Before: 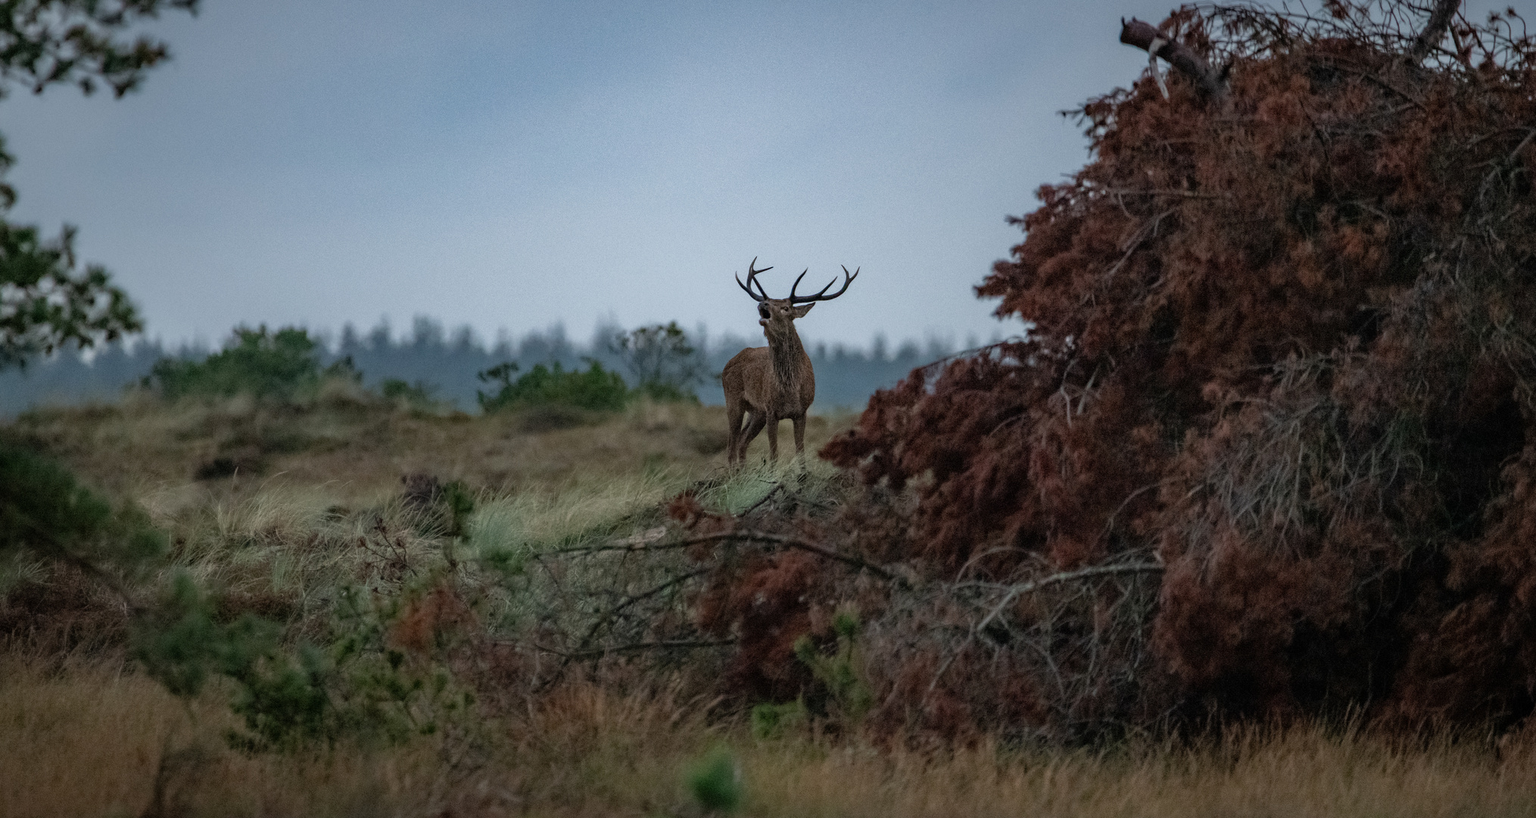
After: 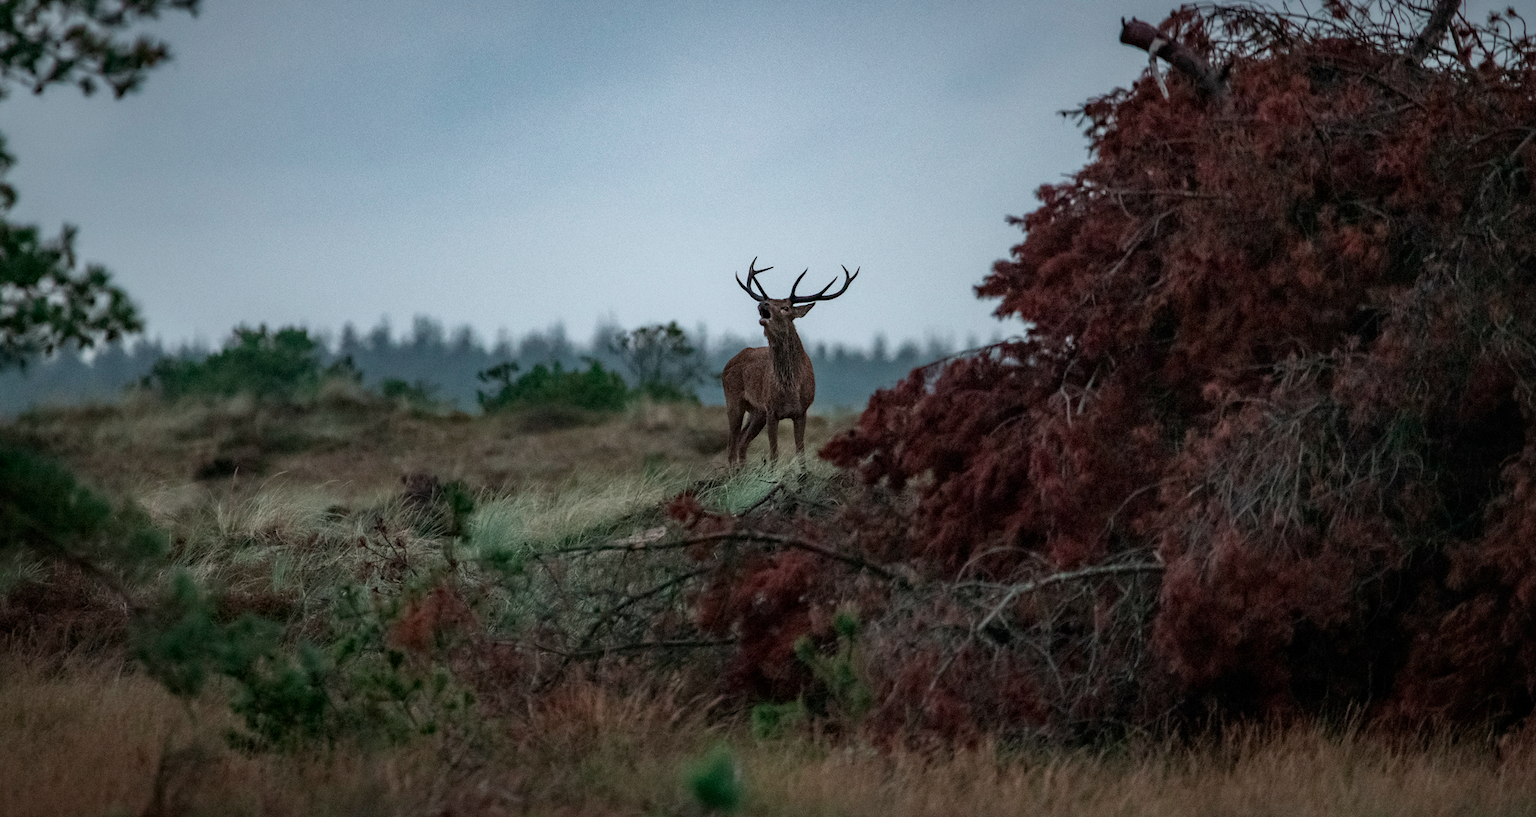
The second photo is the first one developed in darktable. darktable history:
color contrast: blue-yellow contrast 0.62
local contrast: mode bilateral grid, contrast 100, coarseness 100, detail 108%, midtone range 0.2
contrast brightness saturation: contrast 0.16, saturation 0.32
